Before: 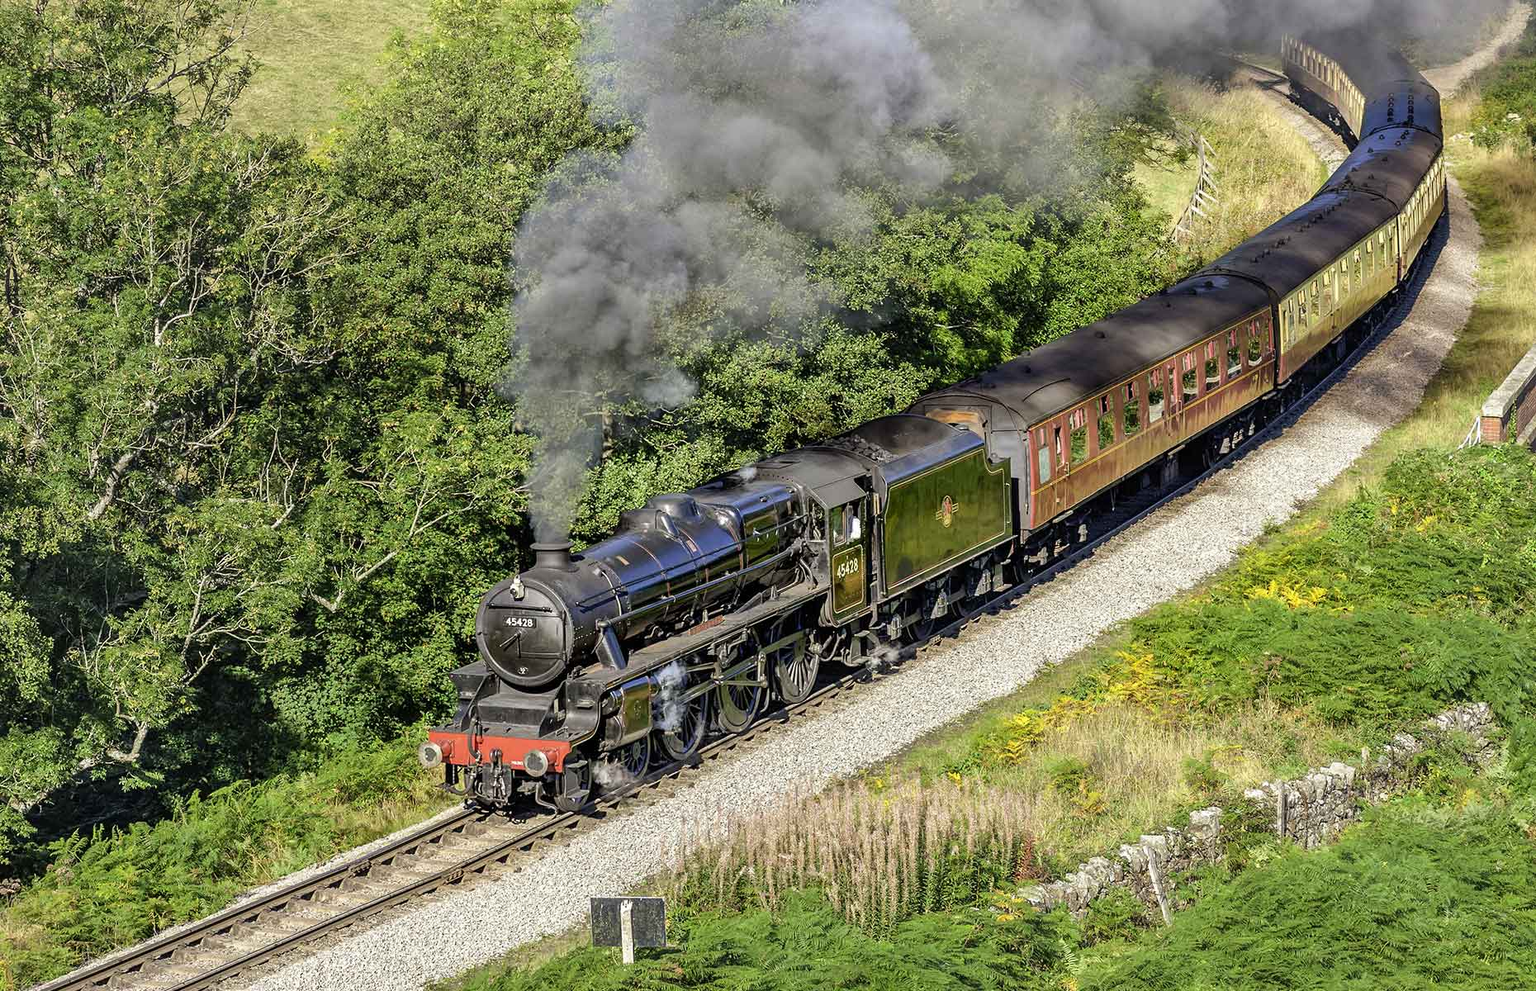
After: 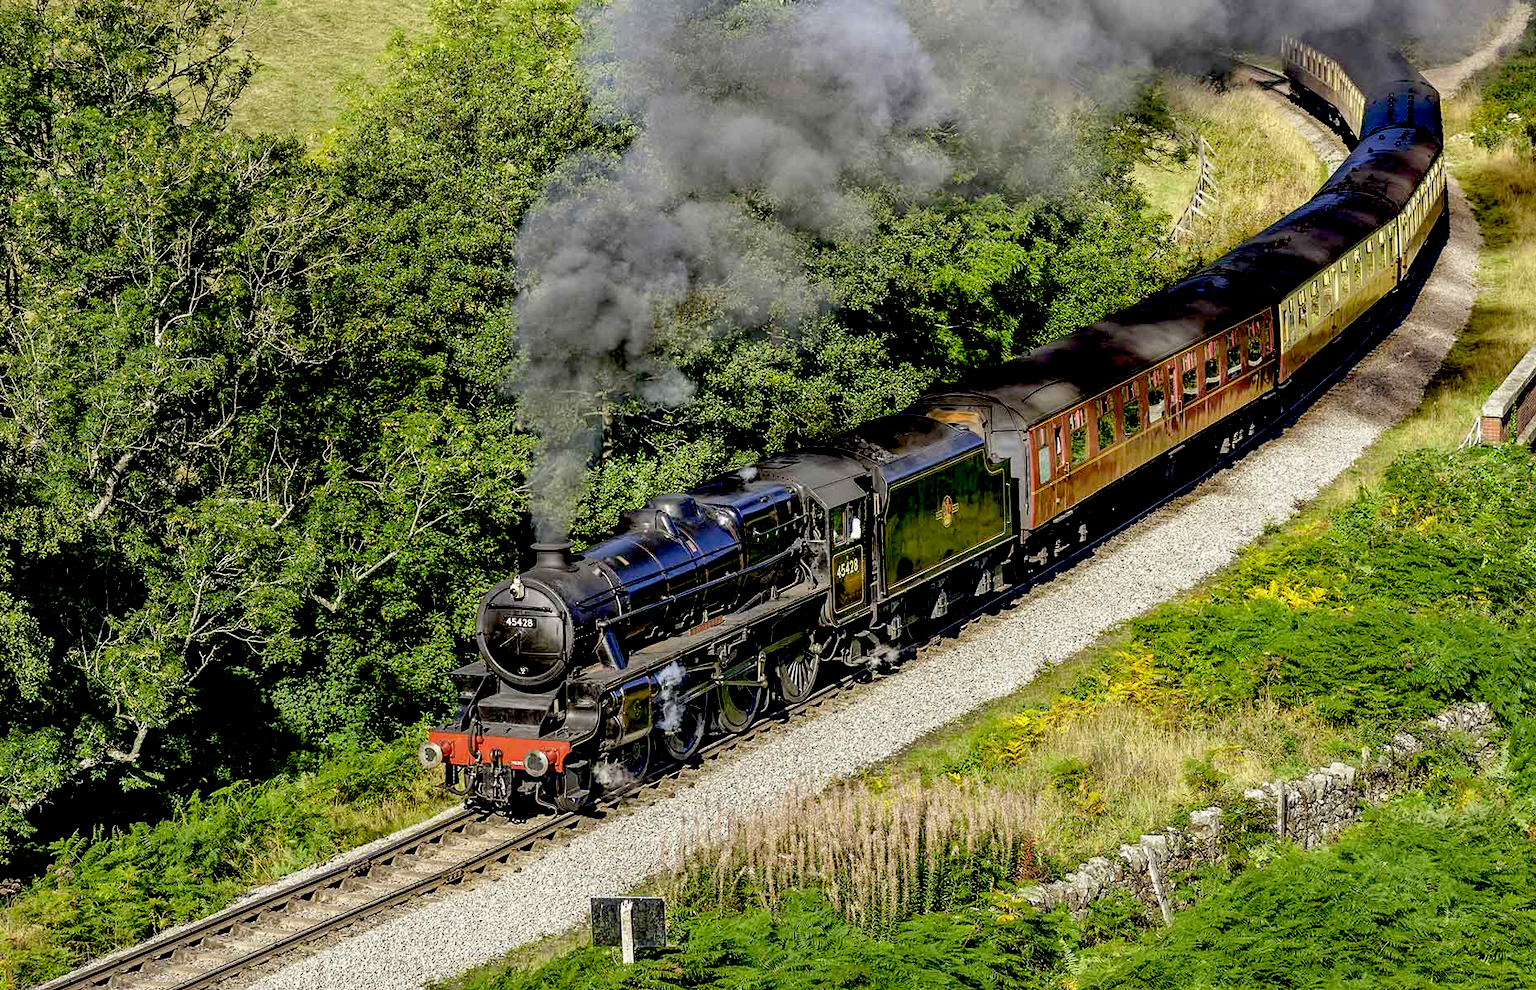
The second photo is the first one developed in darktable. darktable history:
exposure: black level correction 0.055, exposure -0.035 EV, compensate highlight preservation false
